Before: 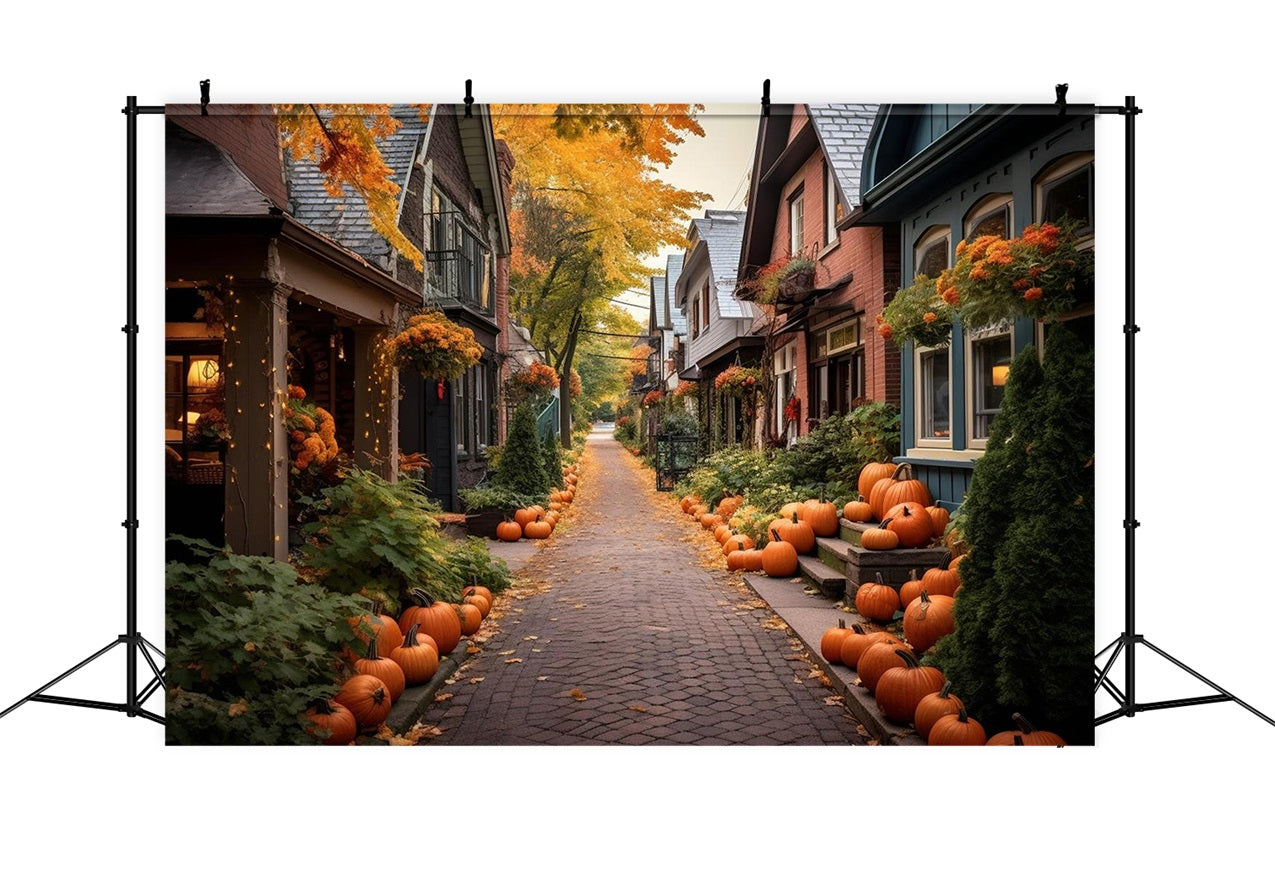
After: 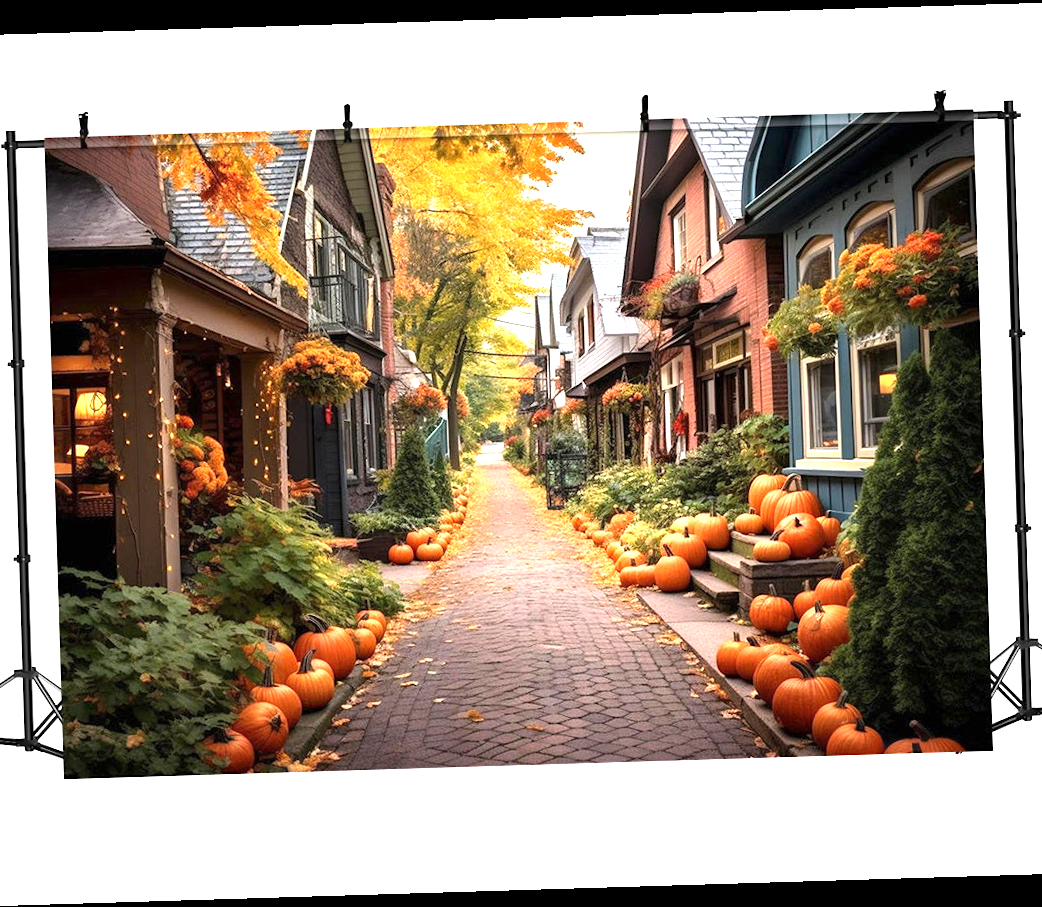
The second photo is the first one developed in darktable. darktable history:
haze removal: compatibility mode true, adaptive false
crop and rotate: left 9.597%, right 10.195%
exposure: exposure 1.25 EV, compensate exposure bias true, compensate highlight preservation false
rotate and perspective: rotation -1.75°, automatic cropping off
